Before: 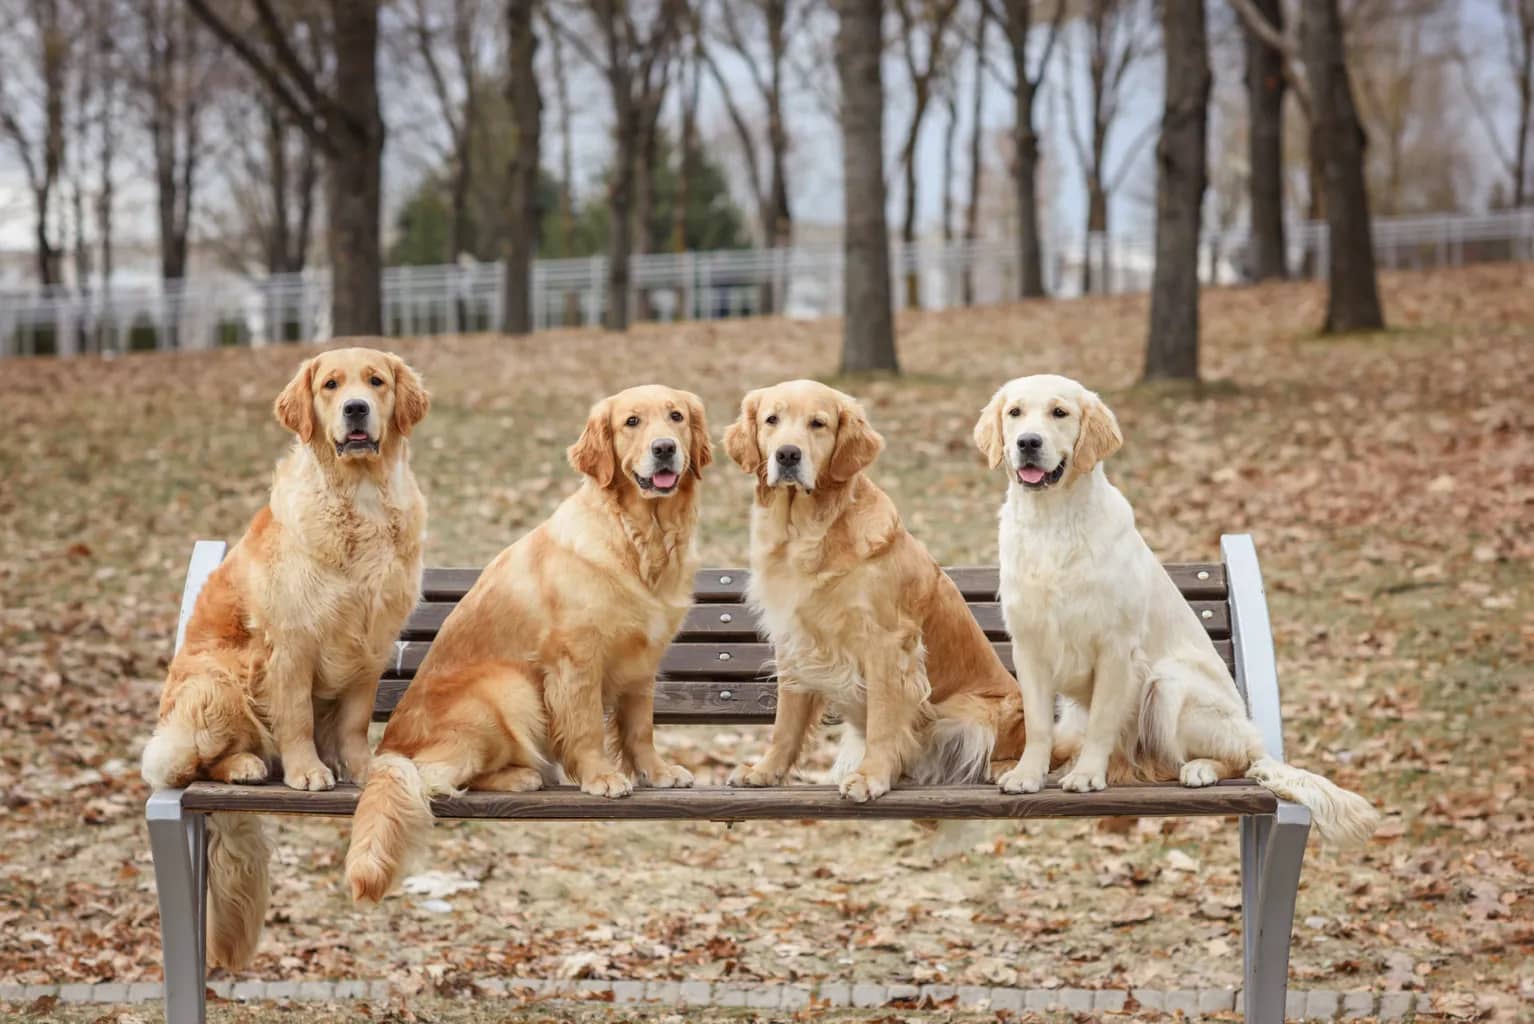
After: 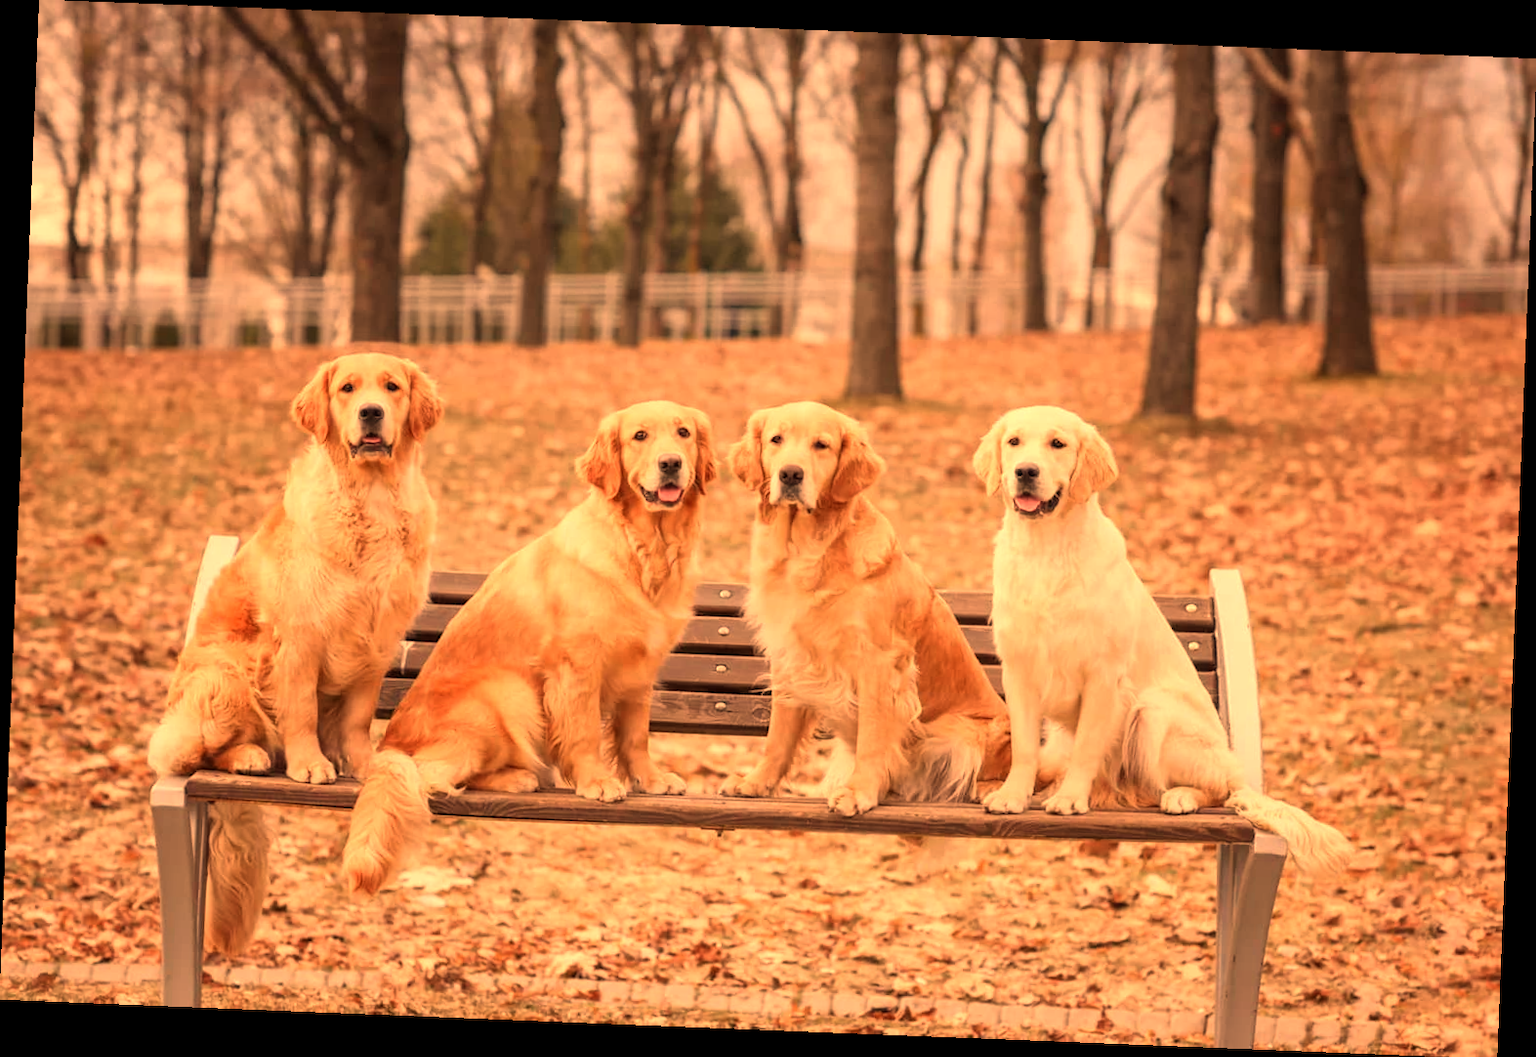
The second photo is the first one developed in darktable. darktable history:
rotate and perspective: rotation 2.27°, automatic cropping off
white balance: red 1.467, blue 0.684
